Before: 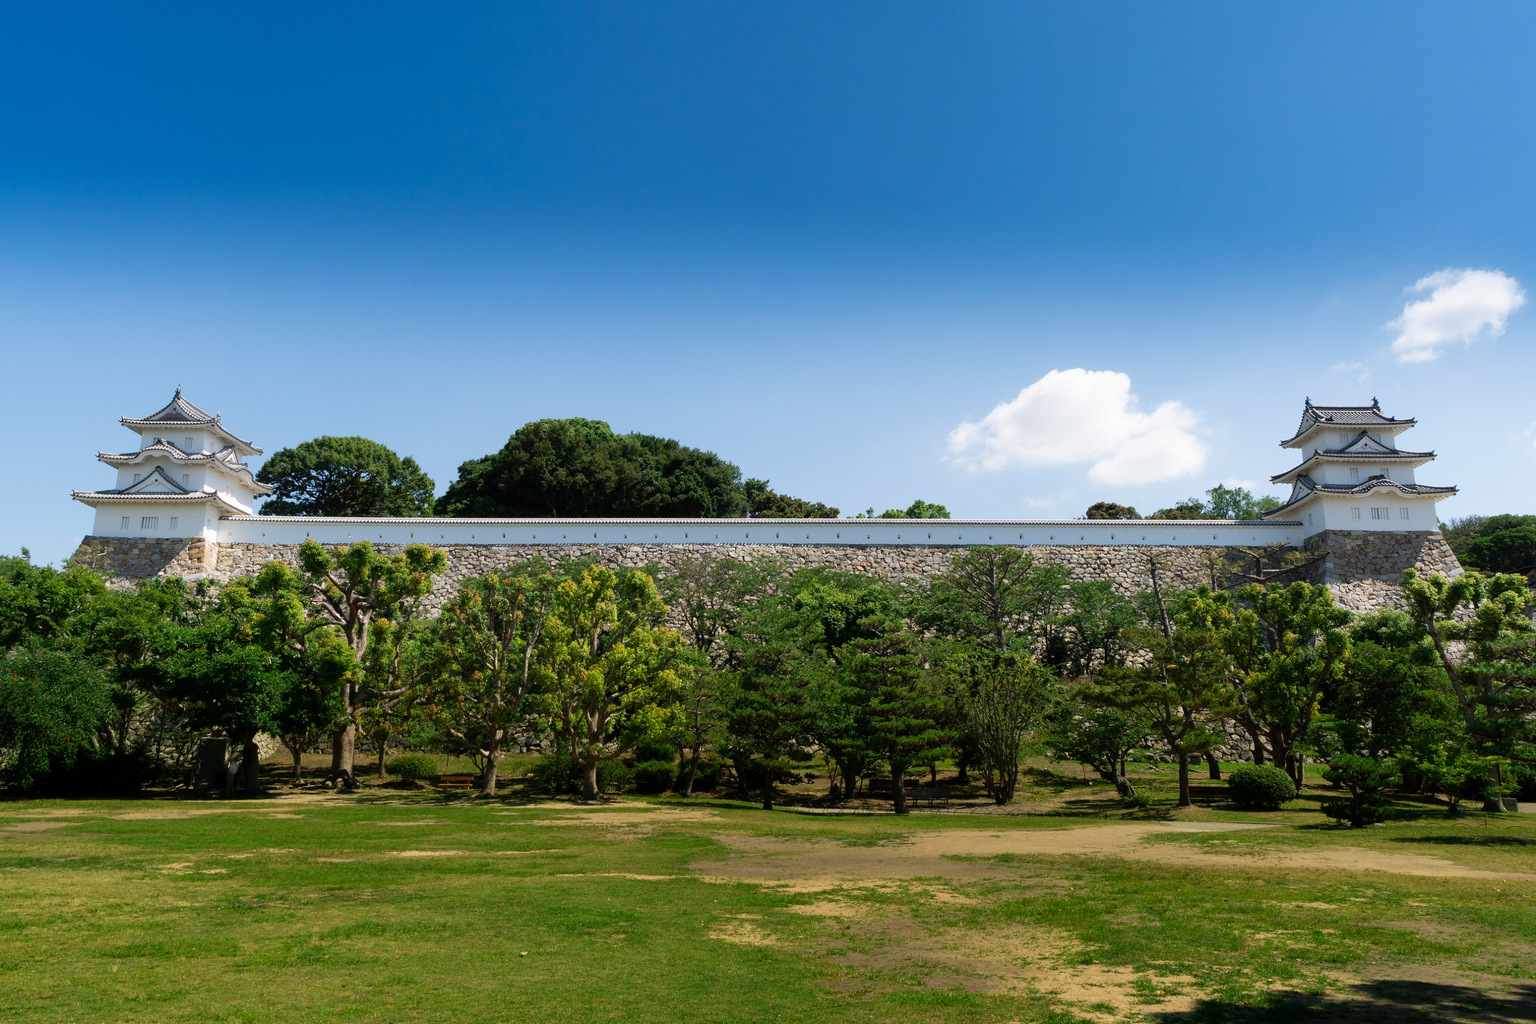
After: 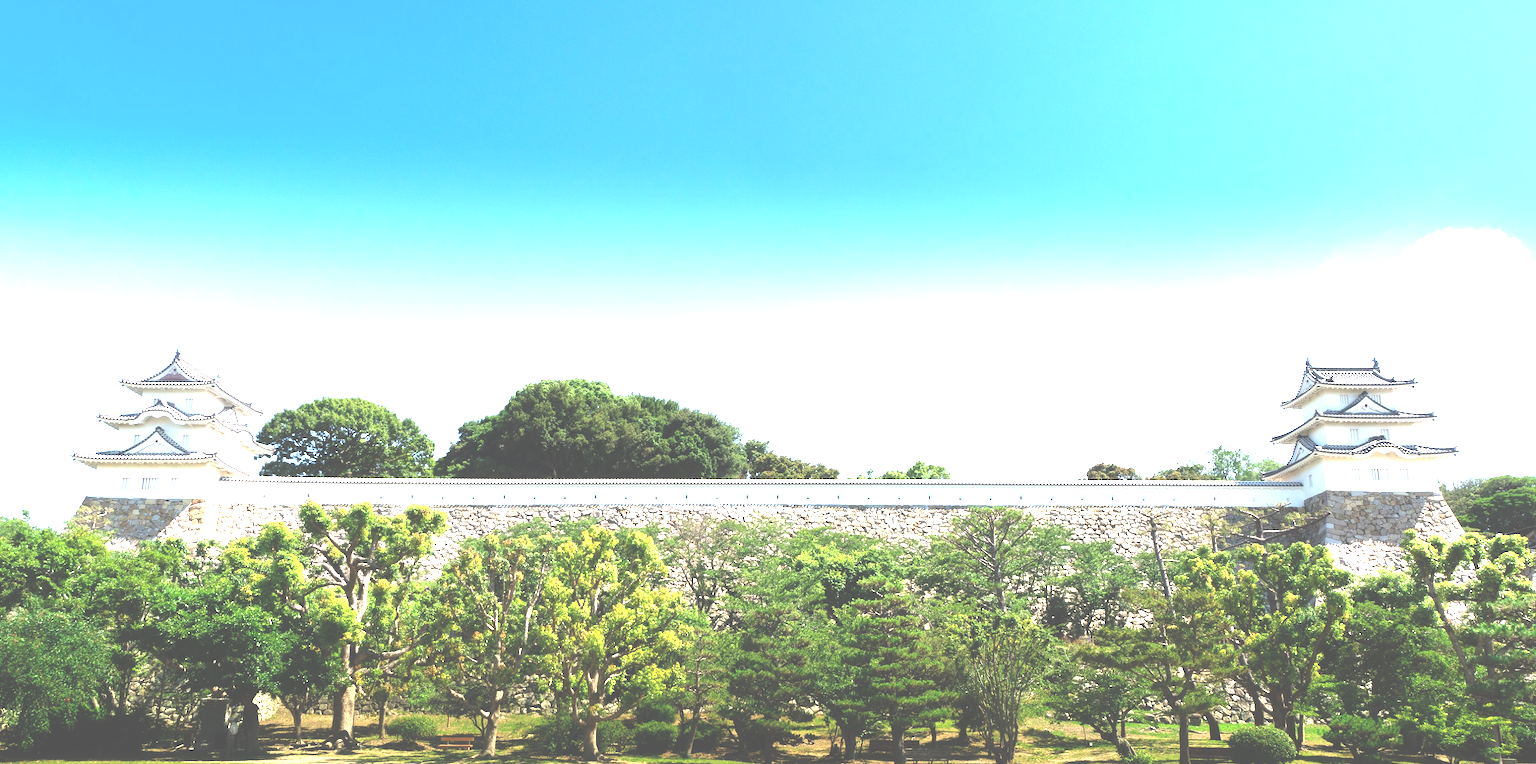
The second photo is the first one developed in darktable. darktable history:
crop: top 3.892%, bottom 21.415%
exposure: black level correction -0.024, exposure 1.394 EV, compensate exposure bias true, compensate highlight preservation false
tone equalizer: -8 EV -0.387 EV, -7 EV -0.399 EV, -6 EV -0.361 EV, -5 EV -0.245 EV, -3 EV 0.193 EV, -2 EV 0.333 EV, -1 EV 0.414 EV, +0 EV 0.411 EV
